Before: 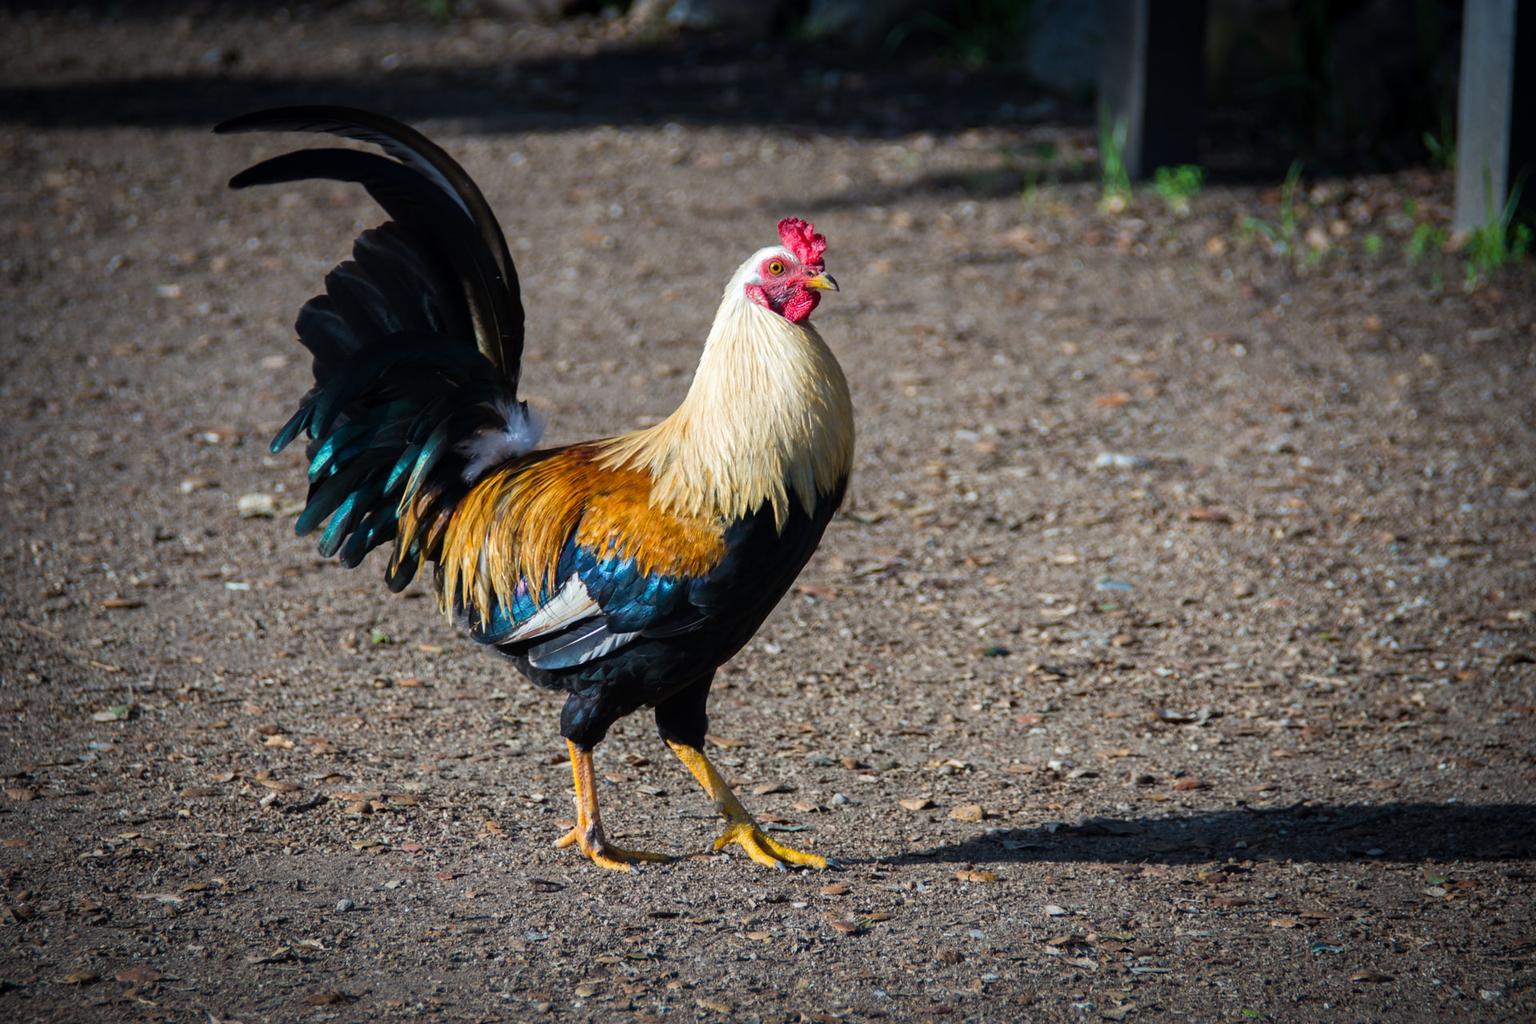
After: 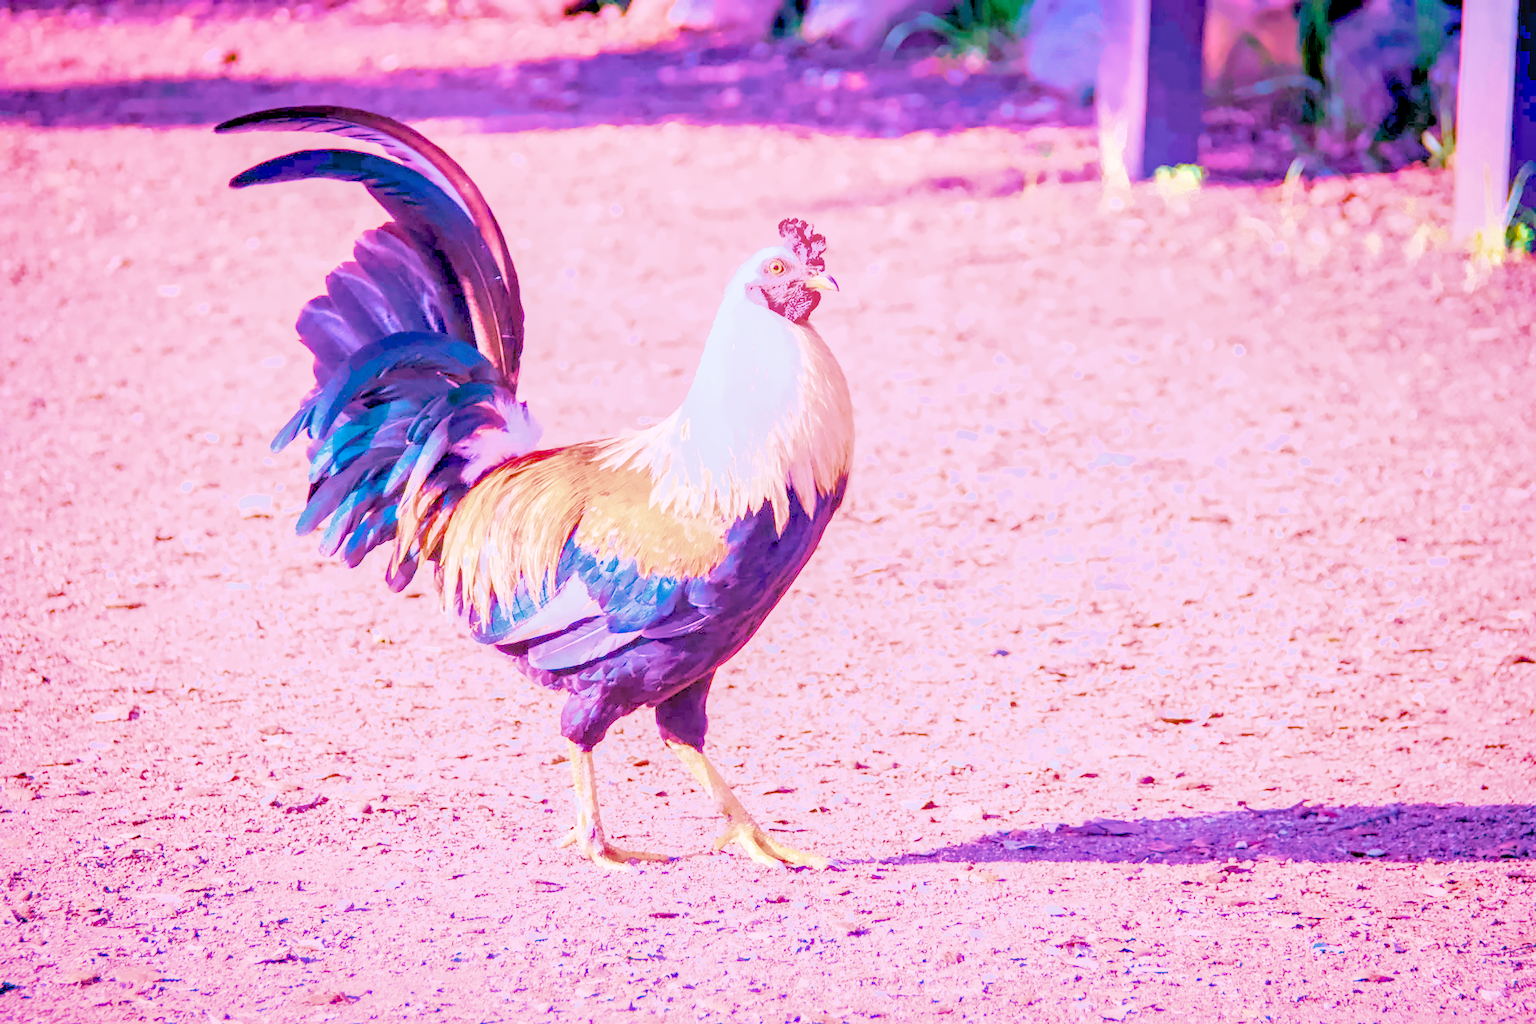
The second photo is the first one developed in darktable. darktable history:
local contrast: on, module defaults
color calibration: illuminant as shot in camera, x 0.358, y 0.373, temperature 4628.91 K
denoise (profiled): preserve shadows 1.52, scattering 0.002, a [-1, 0, 0], compensate highlight preservation false
haze removal: compatibility mode true, adaptive false
highlight reconstruction: on, module defaults
hot pixels: on, module defaults
lens correction: scale 1, crop 1, focal 16, aperture 5.6, distance 1000, camera "Canon EOS RP", lens "Canon RF 16mm F2.8 STM"
shadows and highlights: on, module defaults
white balance: red 2.229, blue 1.46
velvia: on, module defaults
color balance rgb "Colors on Steroids": linear chroma grading › shadows 10%, linear chroma grading › highlights 10%, linear chroma grading › global chroma 15%, linear chroma grading › mid-tones 15%, perceptual saturation grading › global saturation 40%, perceptual saturation grading › highlights -25%, perceptual saturation grading › mid-tones 35%, perceptual saturation grading › shadows 35%, perceptual brilliance grading › global brilliance 11.29%, global vibrance 11.29%
filmic rgb: black relative exposure -16 EV, white relative exposure 6.29 EV, hardness 5.1, contrast 1.35
tone equalizer "mask blending: all purposes": on, module defaults
exposure: black level correction 0, exposure 1.45 EV, compensate exposure bias true, compensate highlight preservation false
